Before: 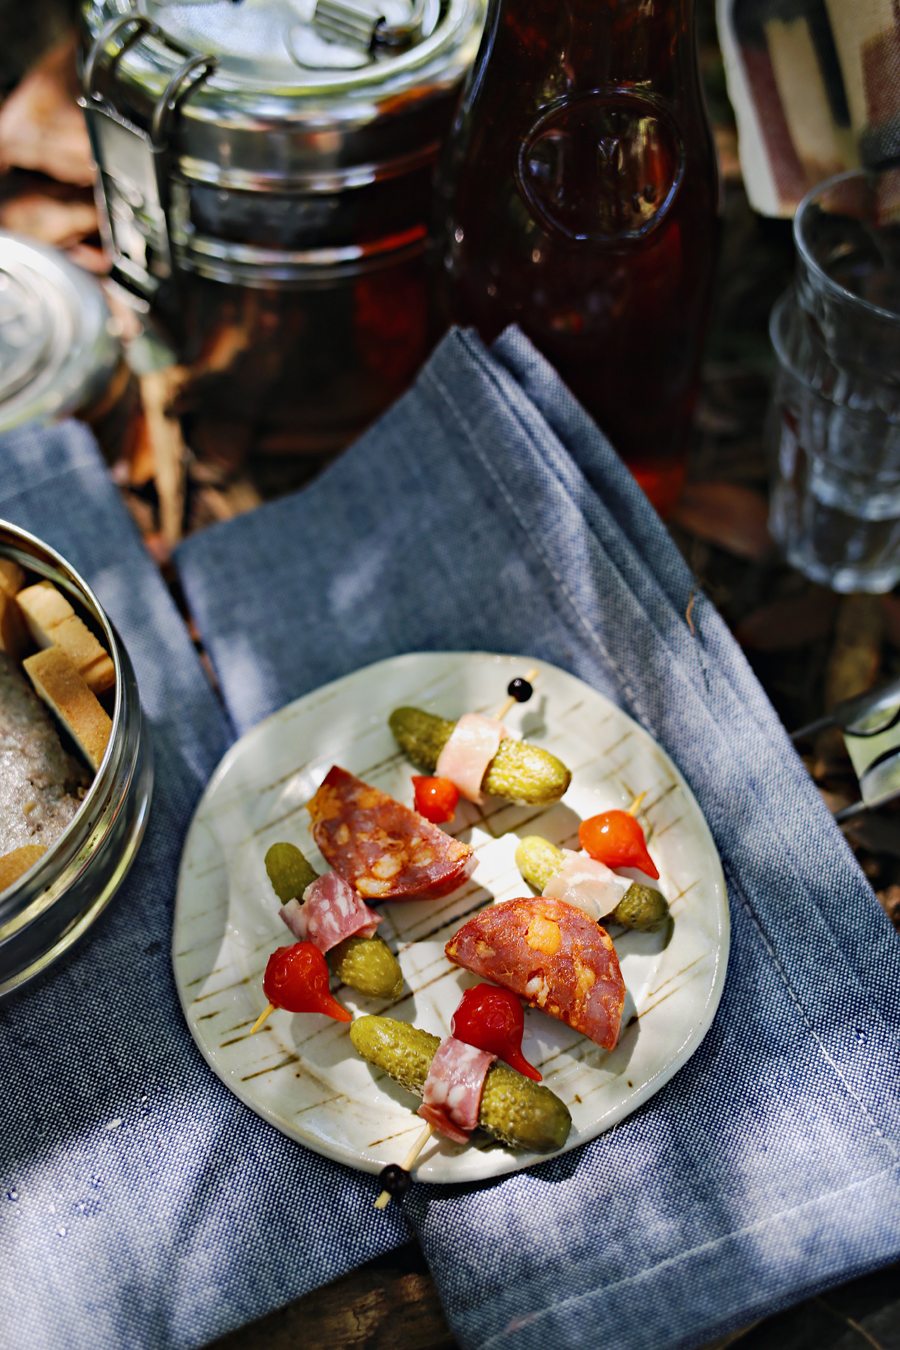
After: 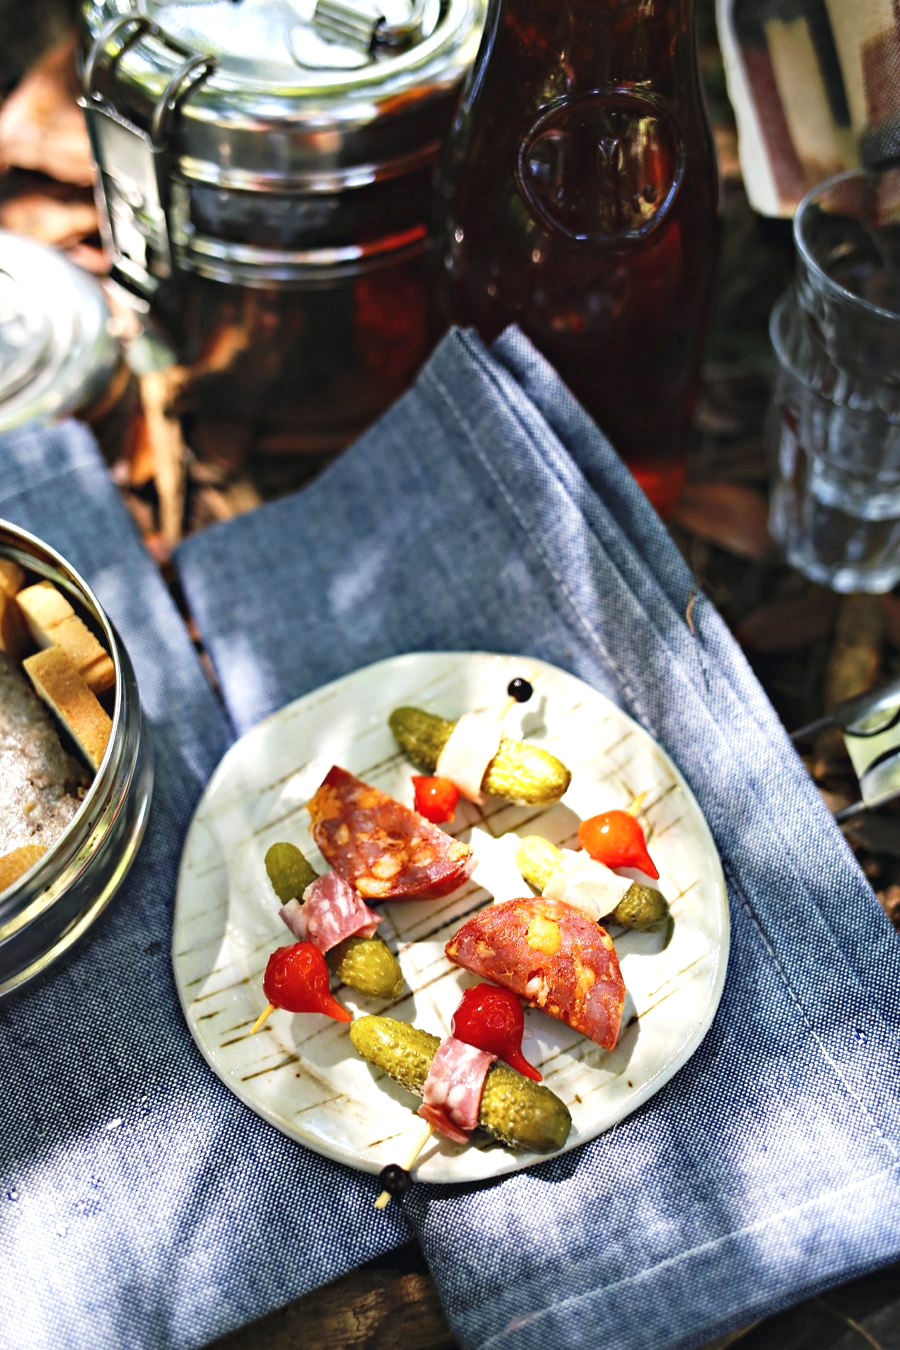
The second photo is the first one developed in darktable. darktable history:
local contrast: highlights 105%, shadows 101%, detail 119%, midtone range 0.2
exposure: black level correction -0.002, exposure 0.713 EV, compensate highlight preservation false
